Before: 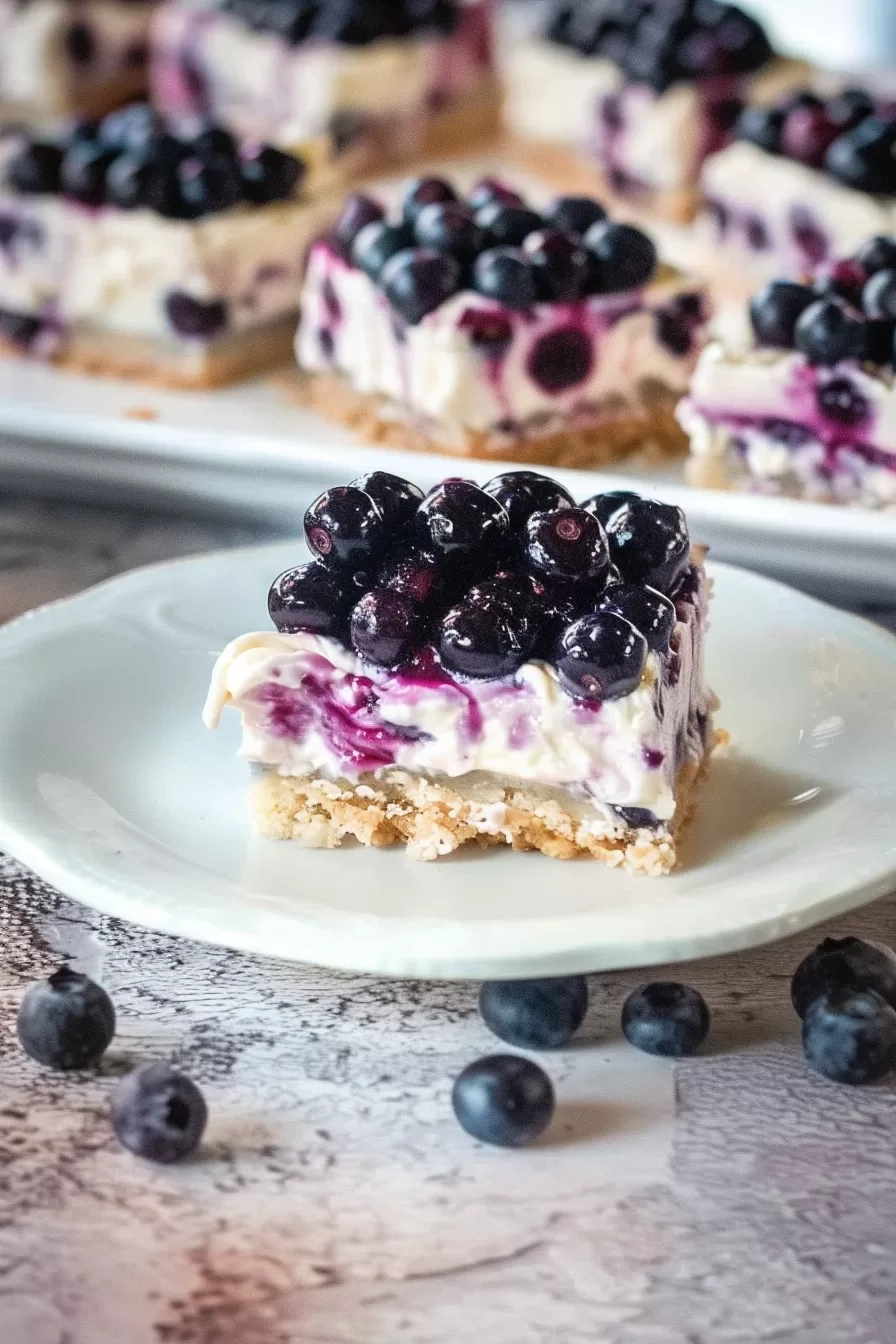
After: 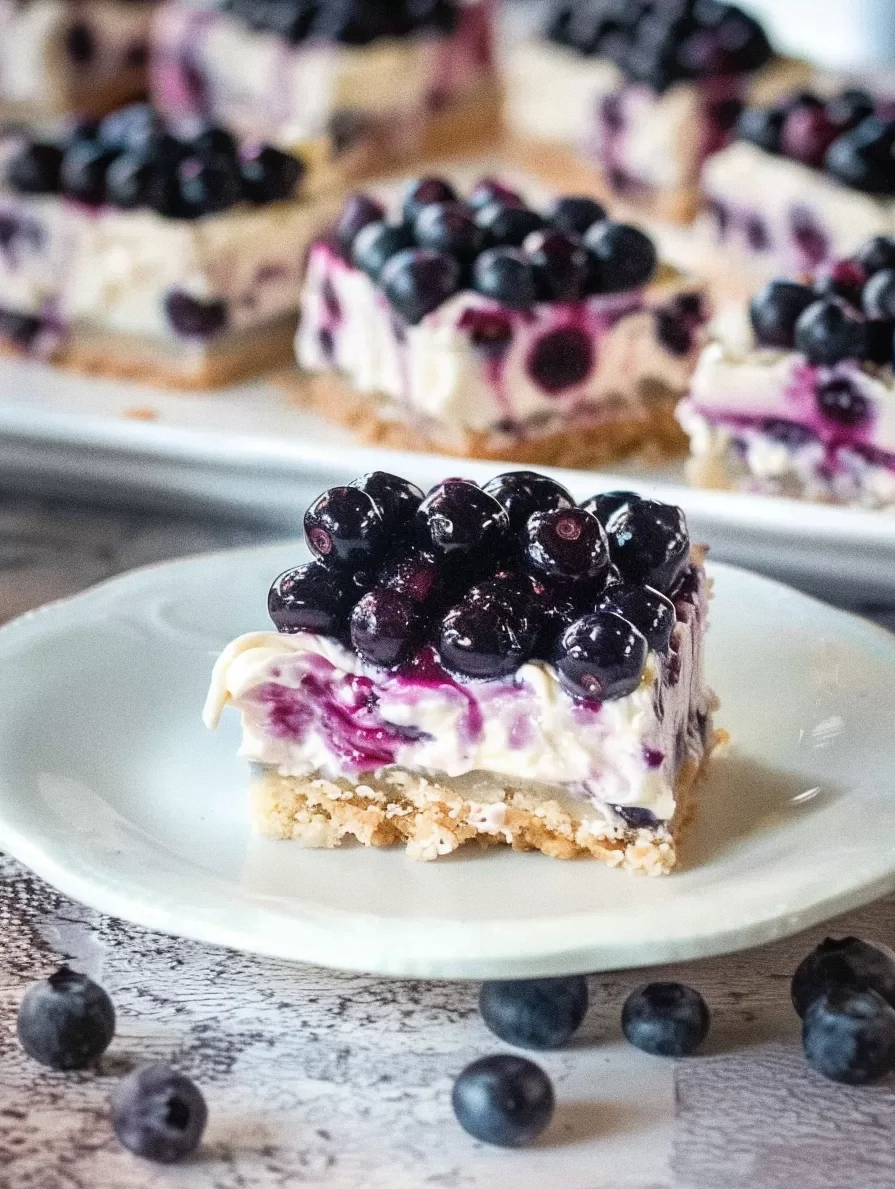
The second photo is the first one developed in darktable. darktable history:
grain: coarseness 0.09 ISO
crop and rotate: top 0%, bottom 11.49%
color zones: mix -62.47%
